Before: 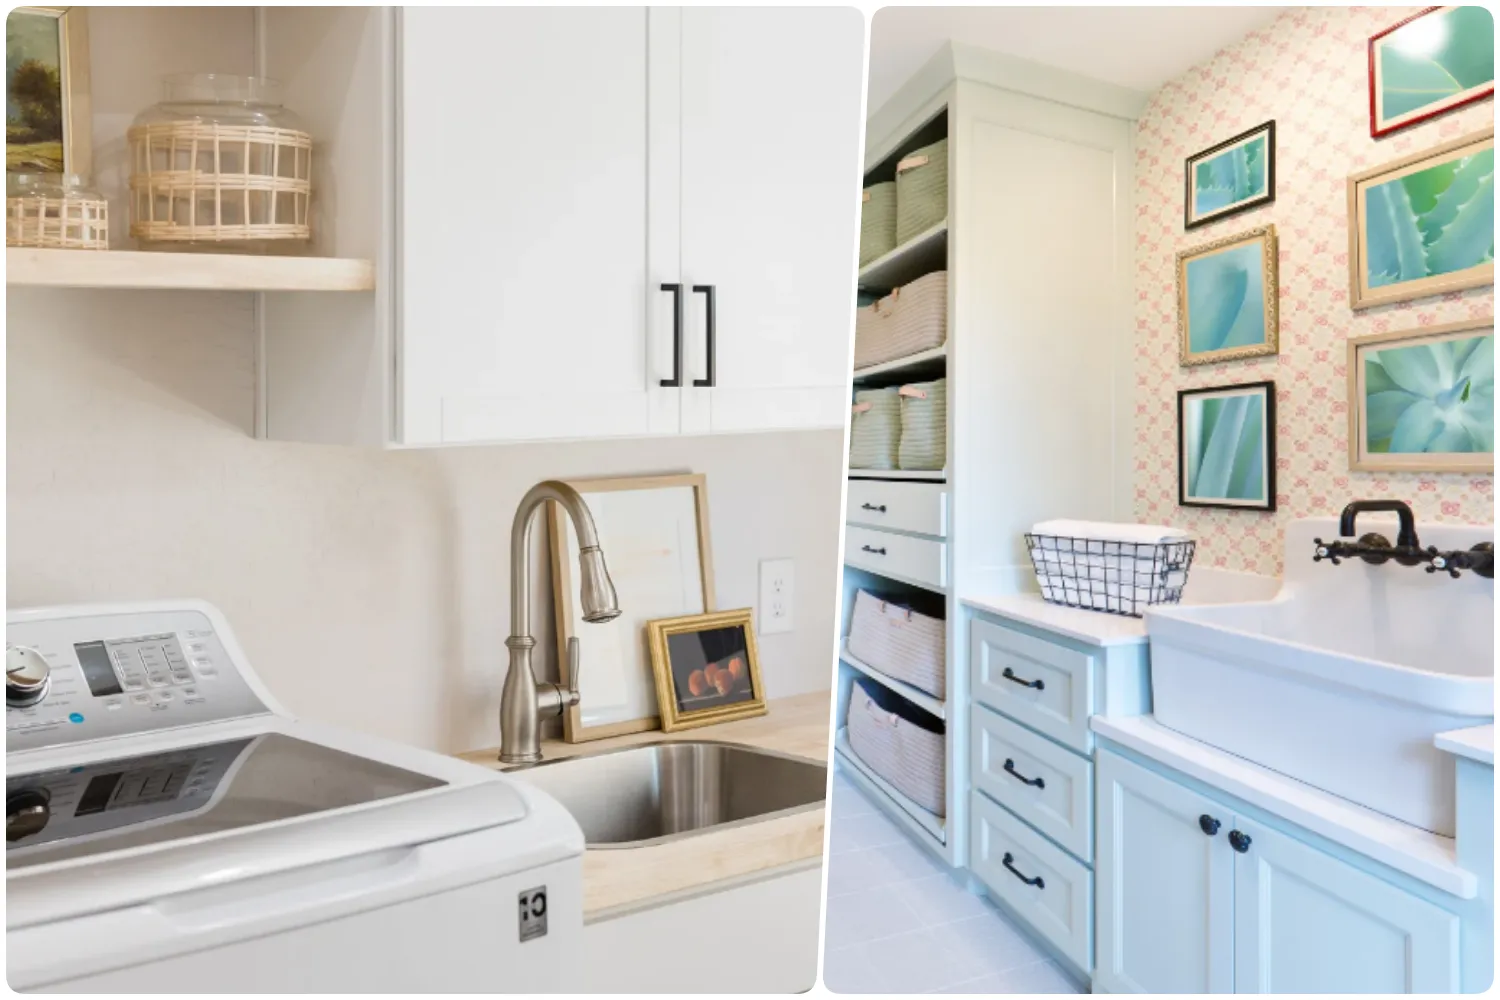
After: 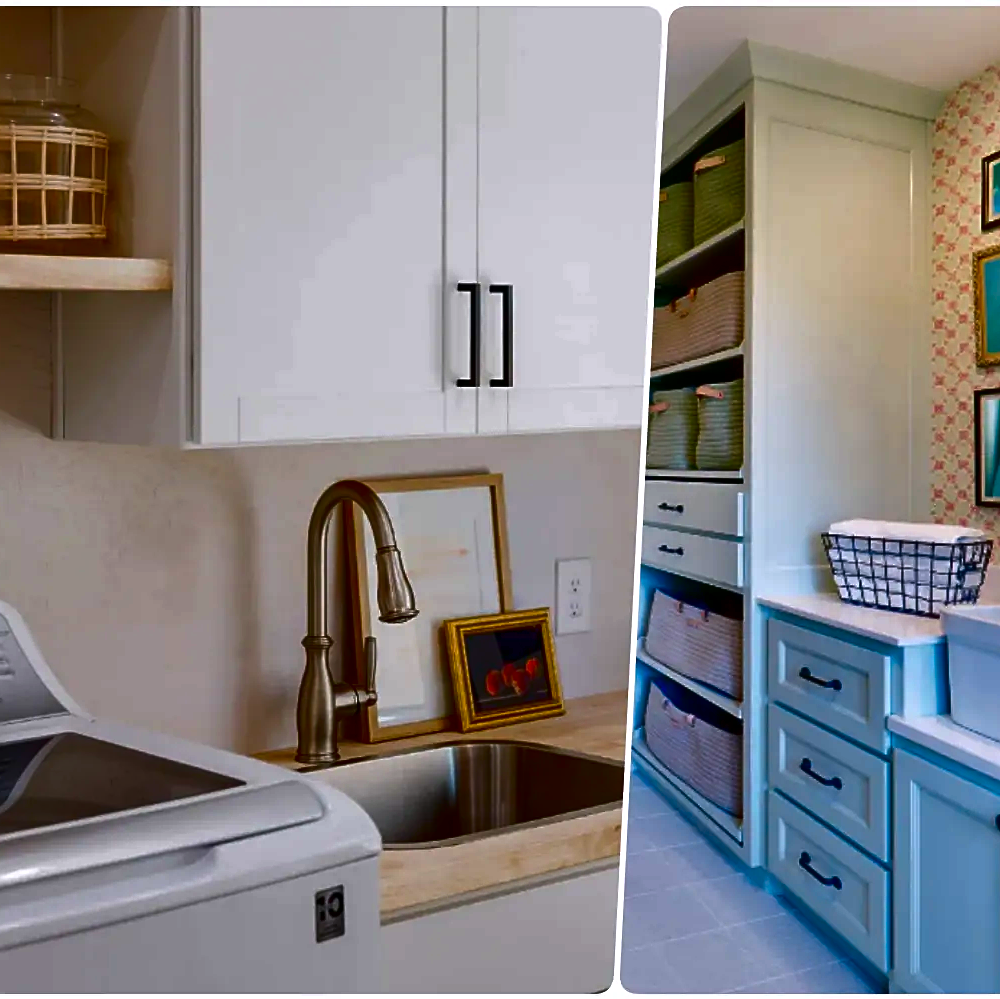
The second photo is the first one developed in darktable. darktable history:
contrast brightness saturation: brightness -1, saturation 1
sharpen: on, module defaults
white balance: red 1.004, blue 1.024
crop and rotate: left 13.537%, right 19.796%
